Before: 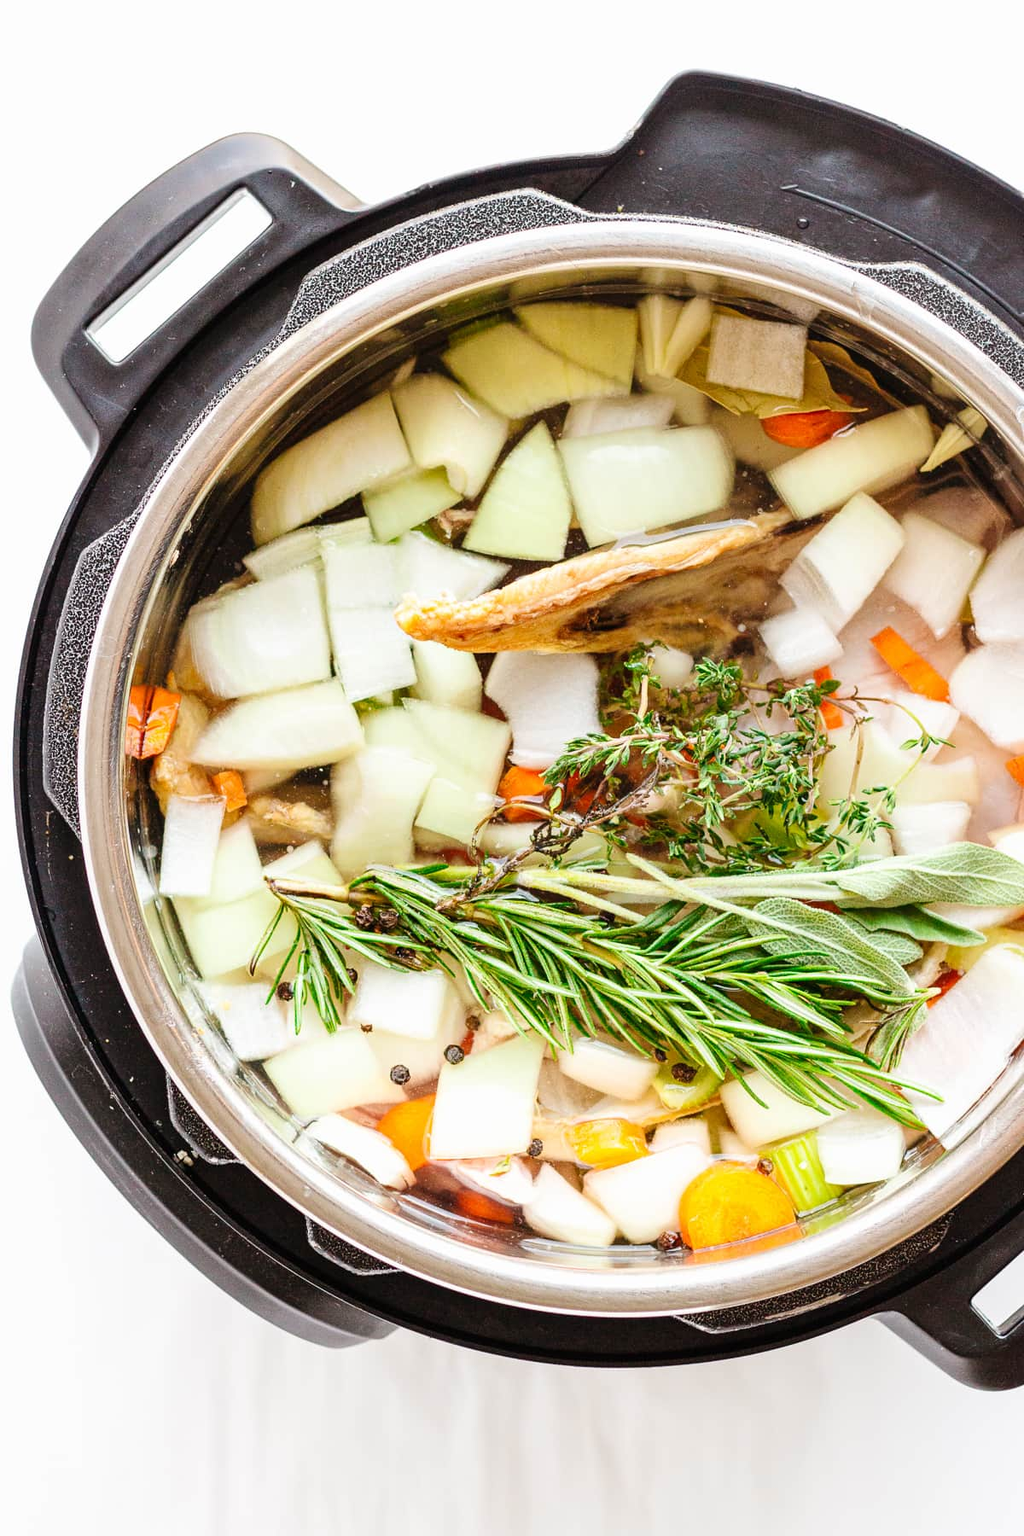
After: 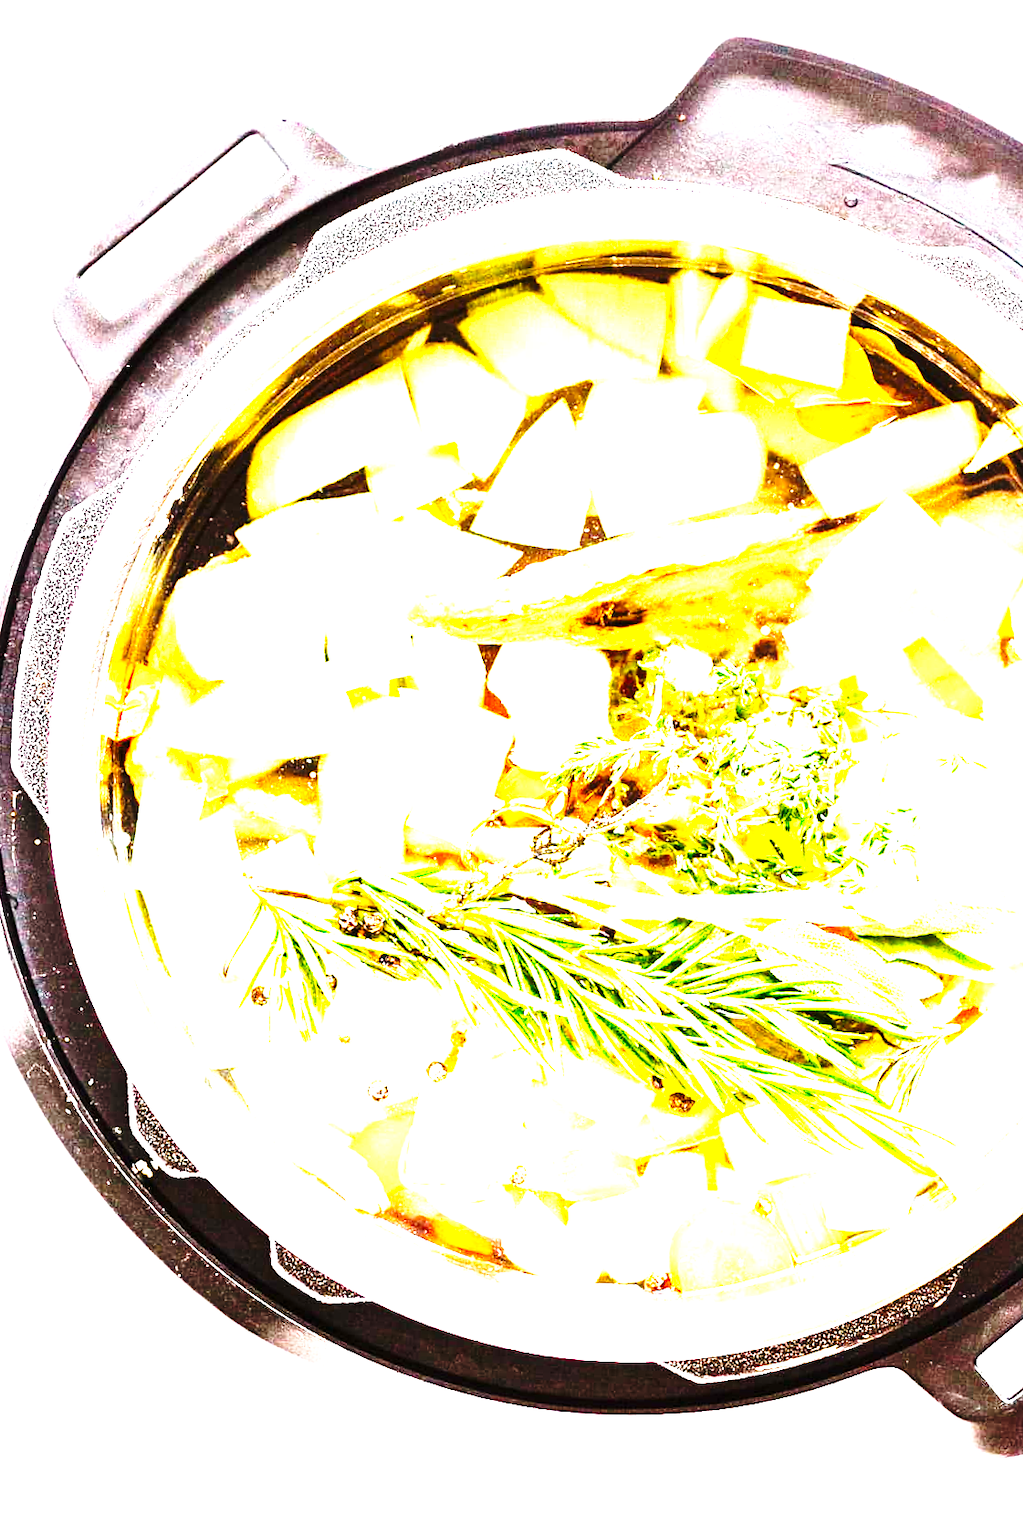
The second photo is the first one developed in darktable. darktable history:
base curve: curves: ch0 [(0, 0) (0.028, 0.03) (0.121, 0.232) (0.46, 0.748) (0.859, 0.968) (1, 1)], preserve colors none
color balance rgb: power › luminance 0.984%, power › chroma 0.404%, power › hue 36.24°, perceptual saturation grading › global saturation 10.45%, perceptual brilliance grading › global brilliance 34.739%, perceptual brilliance grading › highlights 50.226%, perceptual brilliance grading › mid-tones 59.515%, perceptual brilliance grading › shadows 34.917%, global vibrance 20%
crop and rotate: angle -2.68°
exposure: exposure 0.231 EV, compensate highlight preservation false
tone equalizer: -8 EV -0.713 EV, -7 EV -0.74 EV, -6 EV -0.591 EV, -5 EV -0.397 EV, -3 EV 0.39 EV, -2 EV 0.6 EV, -1 EV 0.693 EV, +0 EV 0.728 EV, mask exposure compensation -0.515 EV
velvia: strength 6%
